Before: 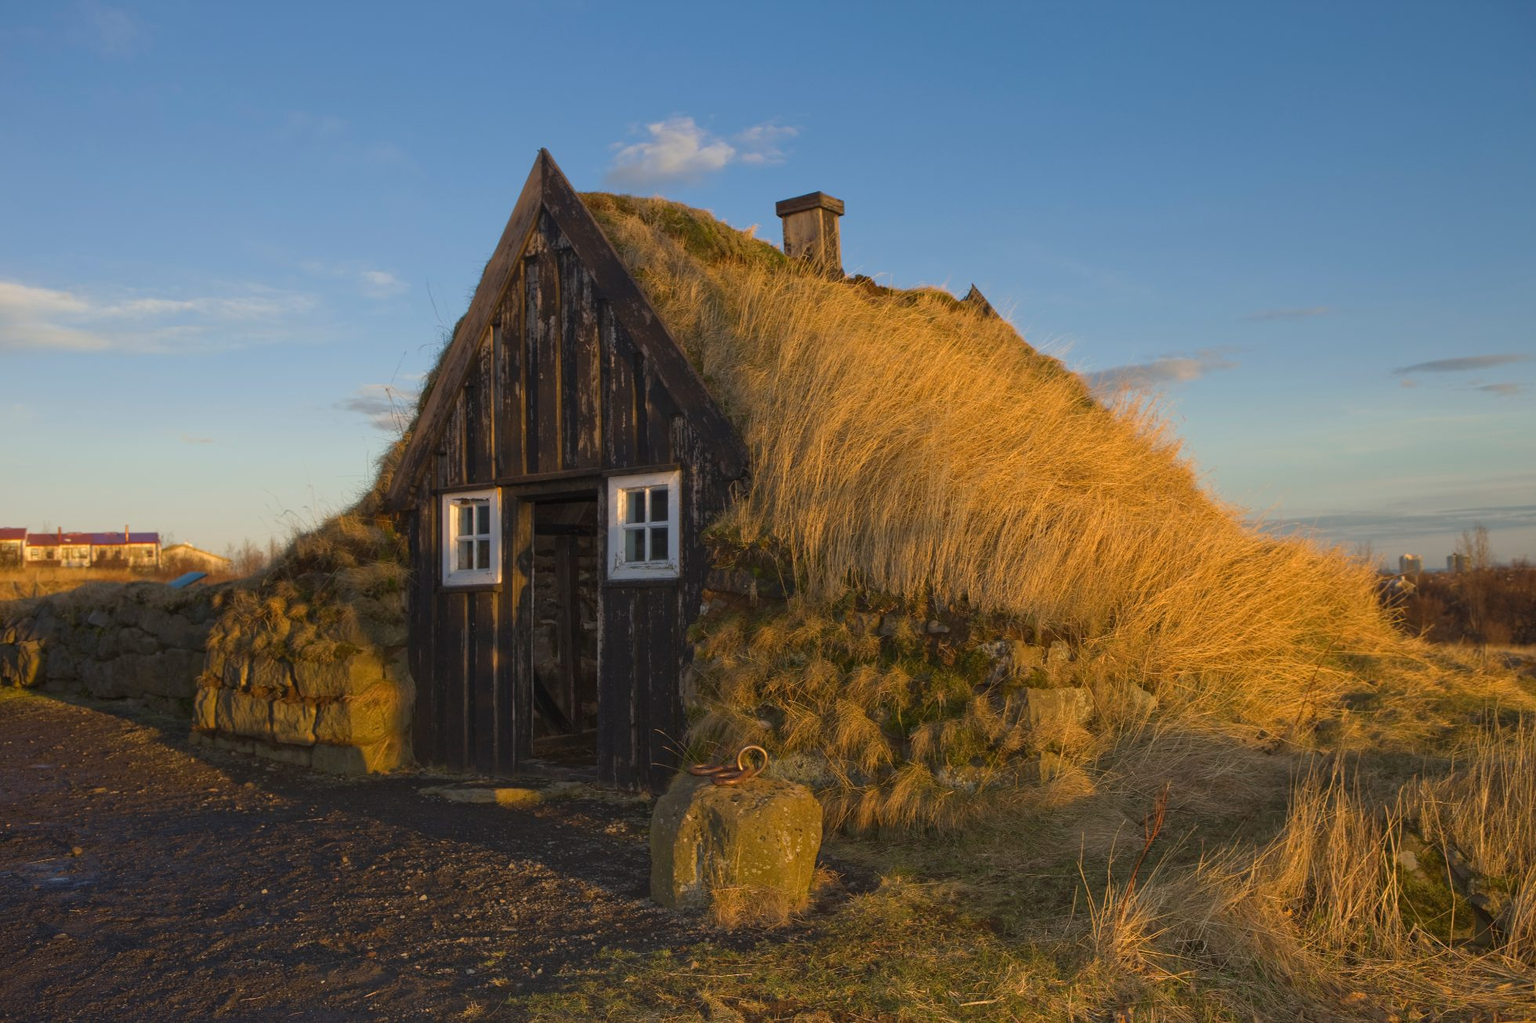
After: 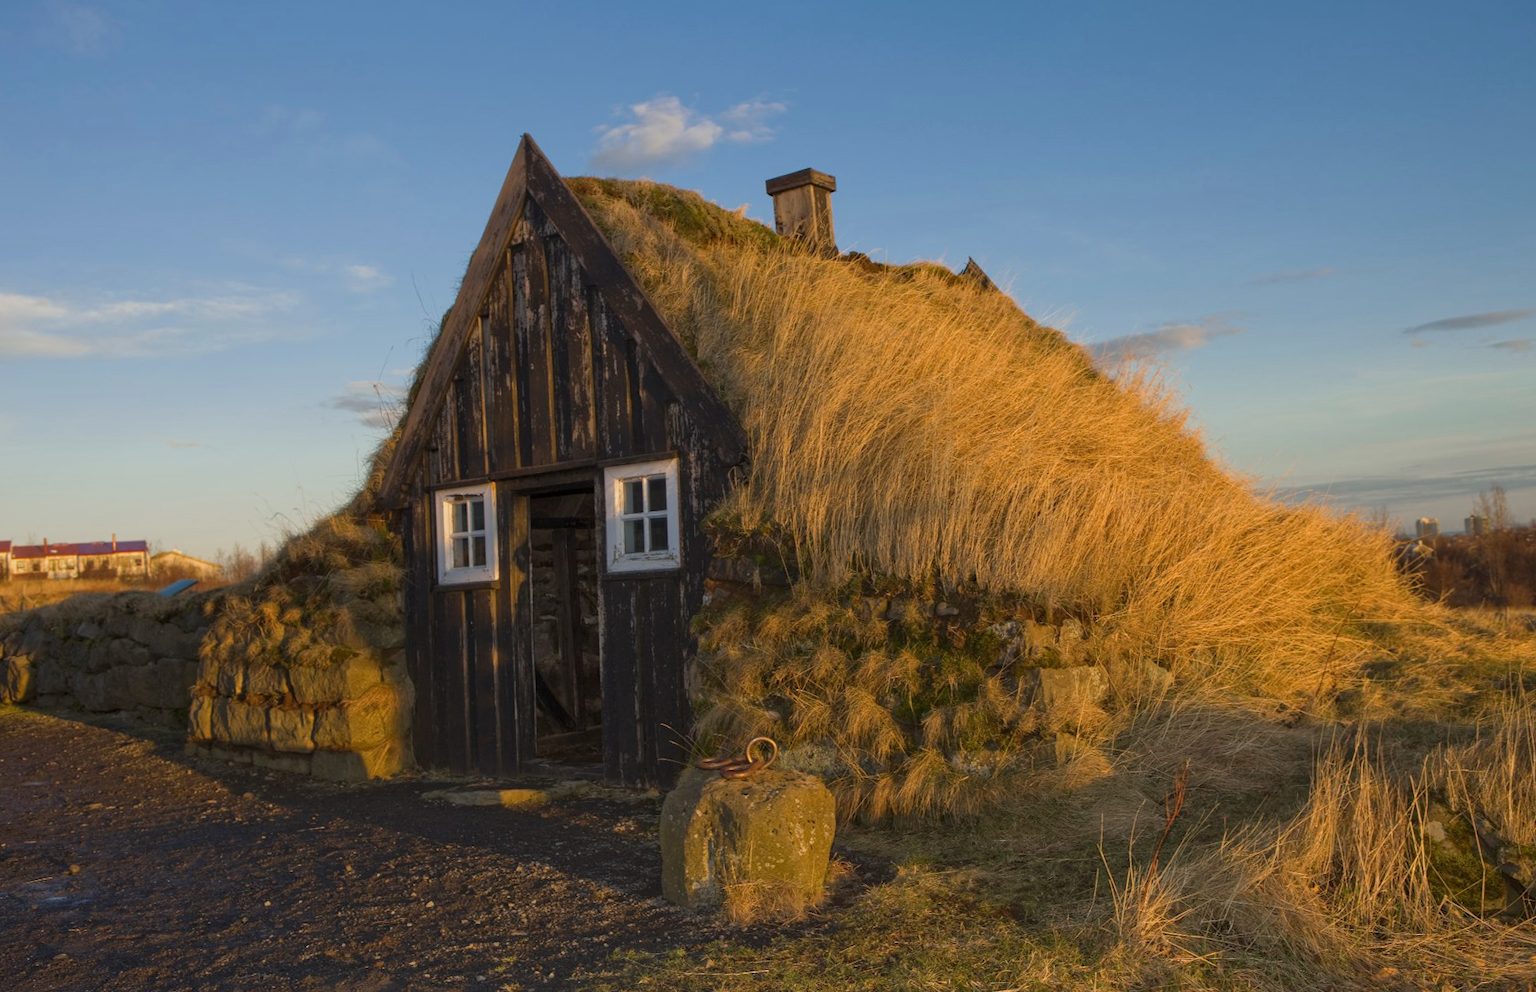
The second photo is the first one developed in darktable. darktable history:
rotate and perspective: rotation -2°, crop left 0.022, crop right 0.978, crop top 0.049, crop bottom 0.951
sigmoid: contrast 1.22, skew 0.65
local contrast: highlights 100%, shadows 100%, detail 120%, midtone range 0.2
